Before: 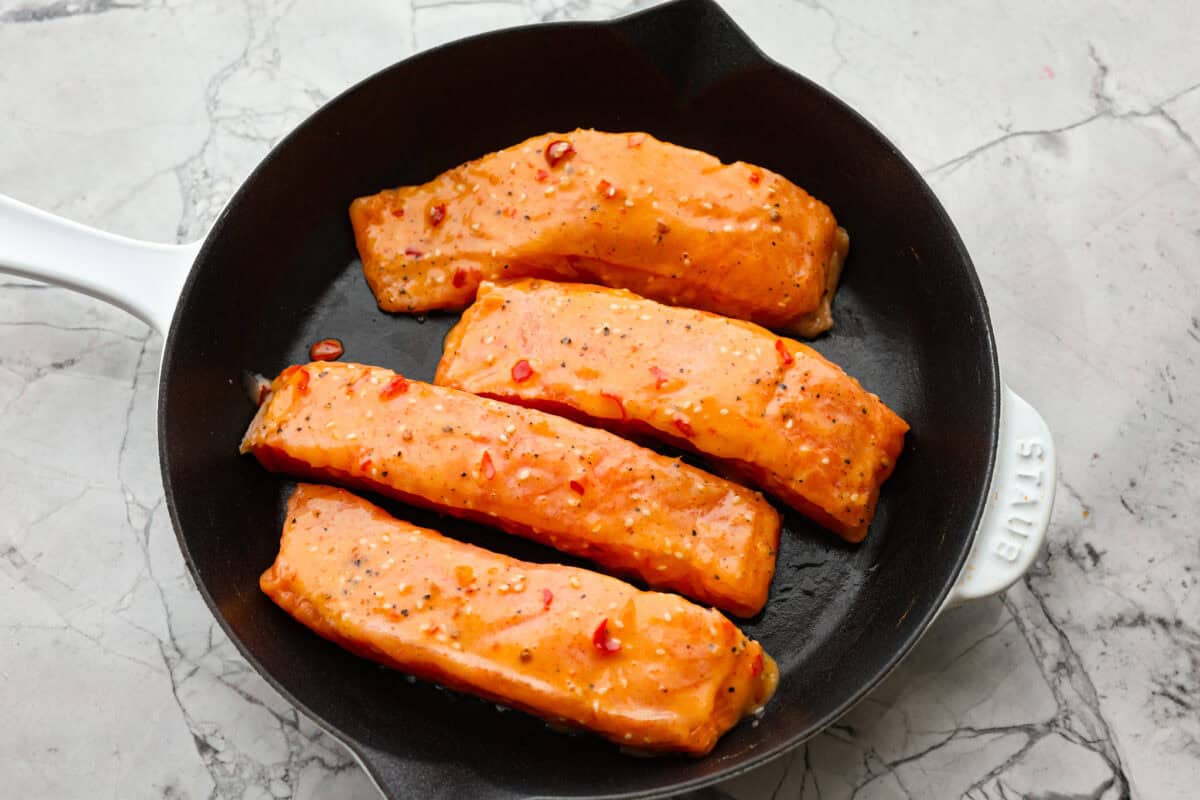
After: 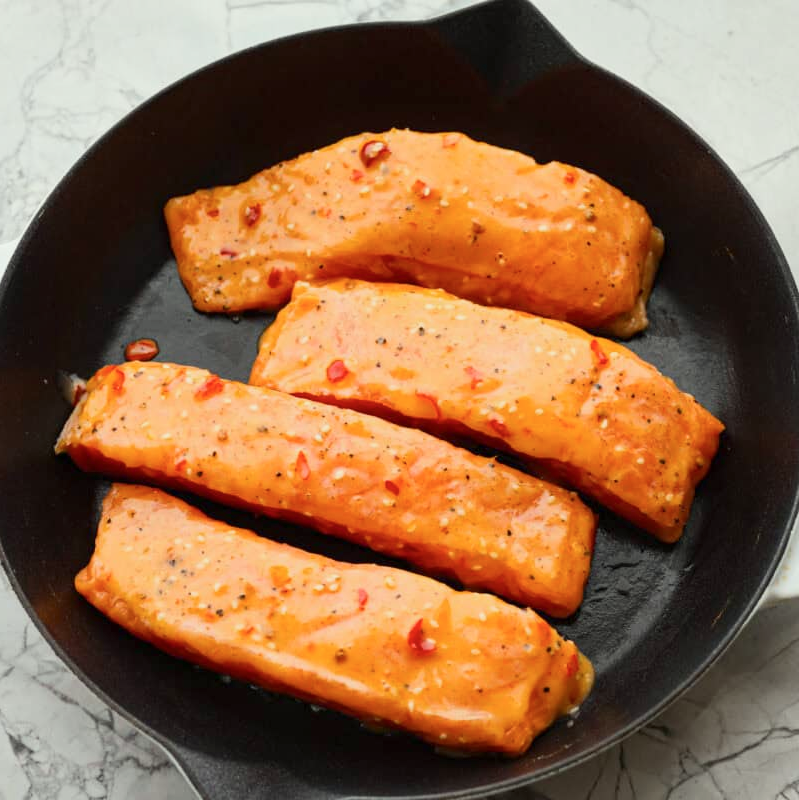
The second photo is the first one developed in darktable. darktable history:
contrast brightness saturation: contrast 0.15, brightness 0.05
crop: left 15.419%, right 17.914%
color balance rgb: contrast -10%
color correction: highlights a* -2.68, highlights b* 2.57
